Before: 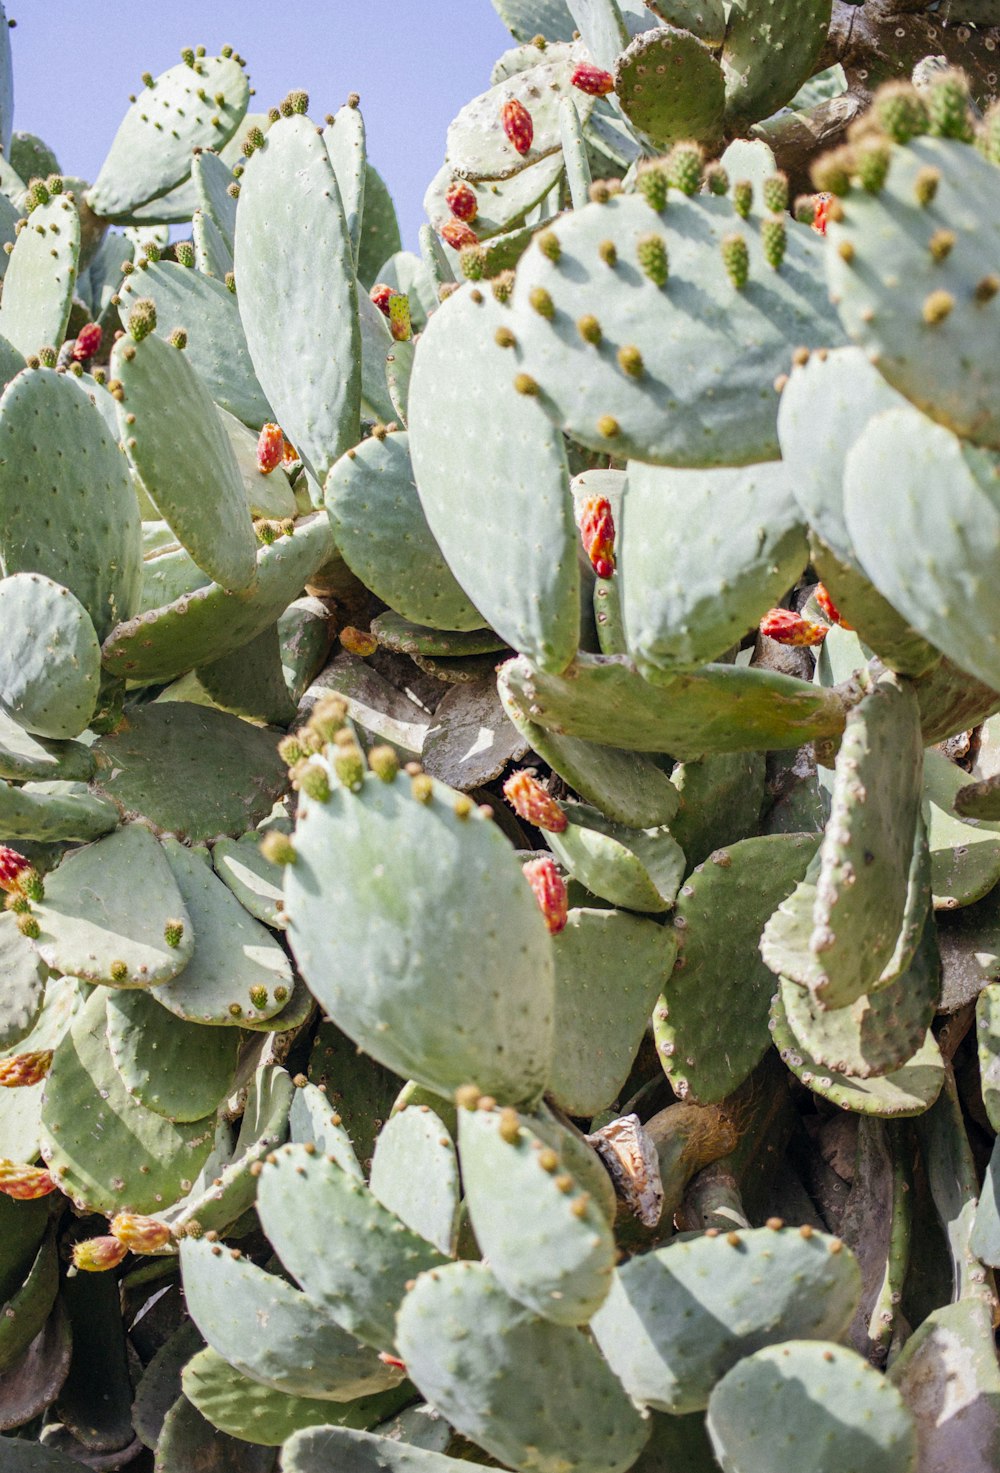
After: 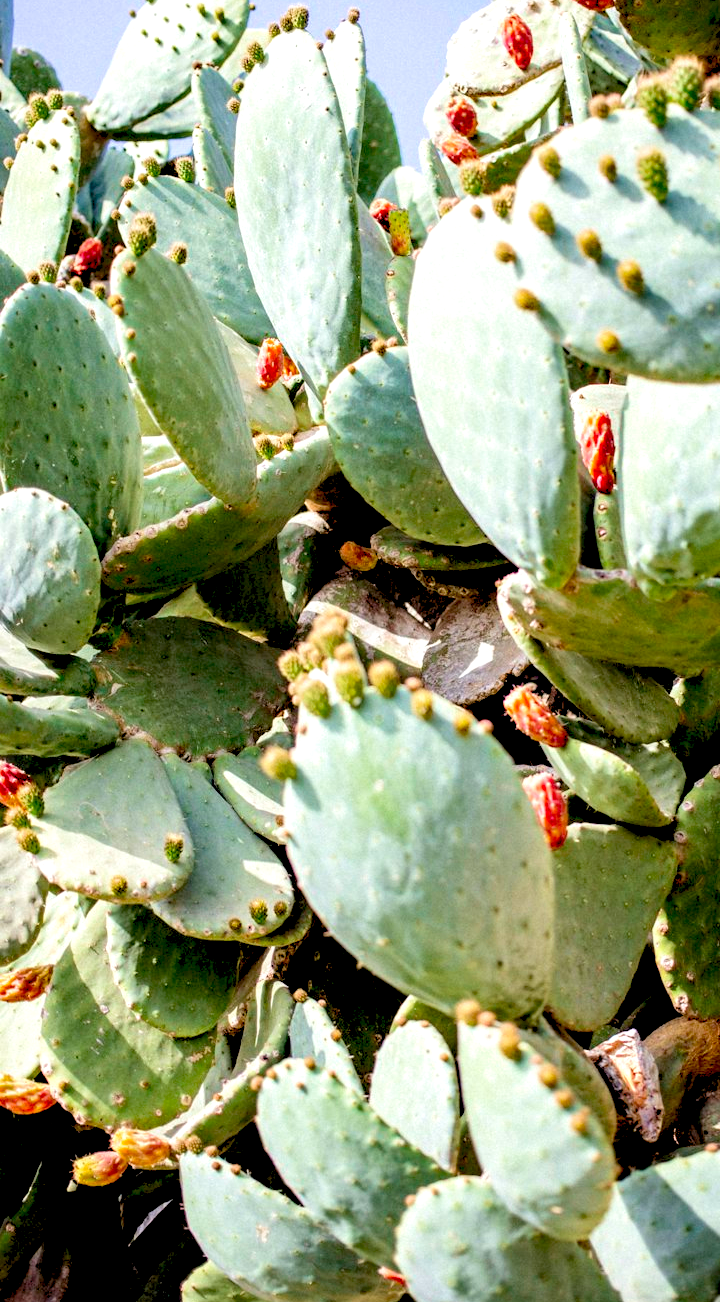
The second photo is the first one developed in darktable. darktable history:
exposure: black level correction 0.032, exposure 0.311 EV, compensate highlight preservation false
velvia: on, module defaults
levels: levels [0.031, 0.5, 0.969]
crop: top 5.802%, right 27.911%, bottom 5.792%
